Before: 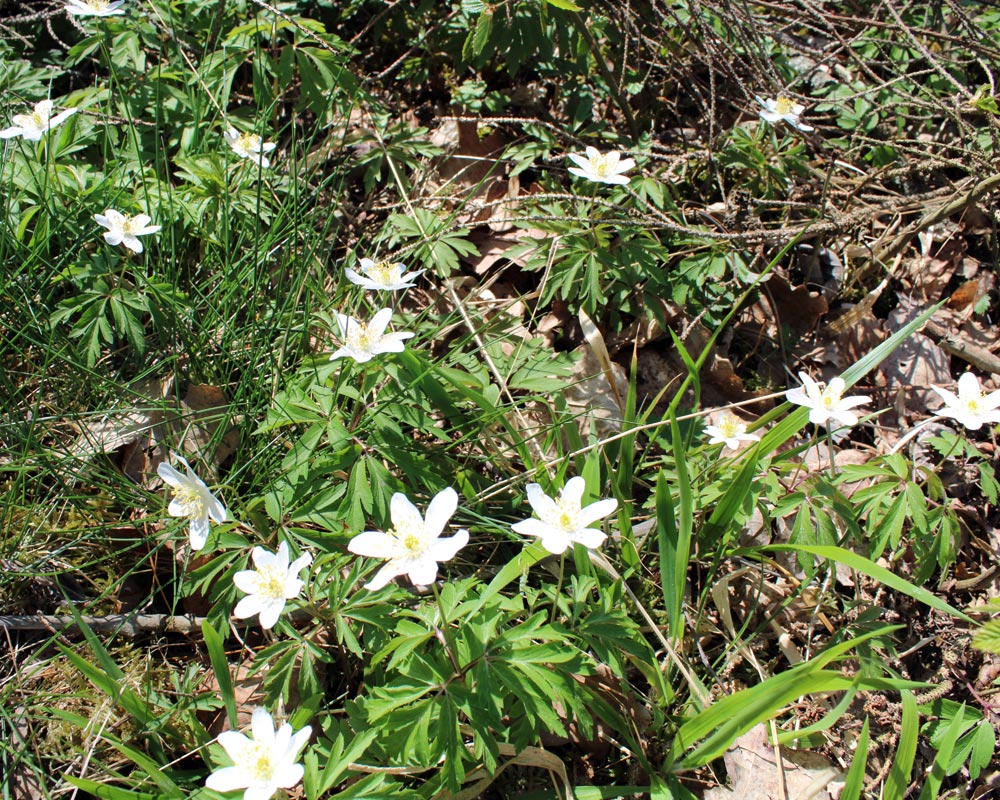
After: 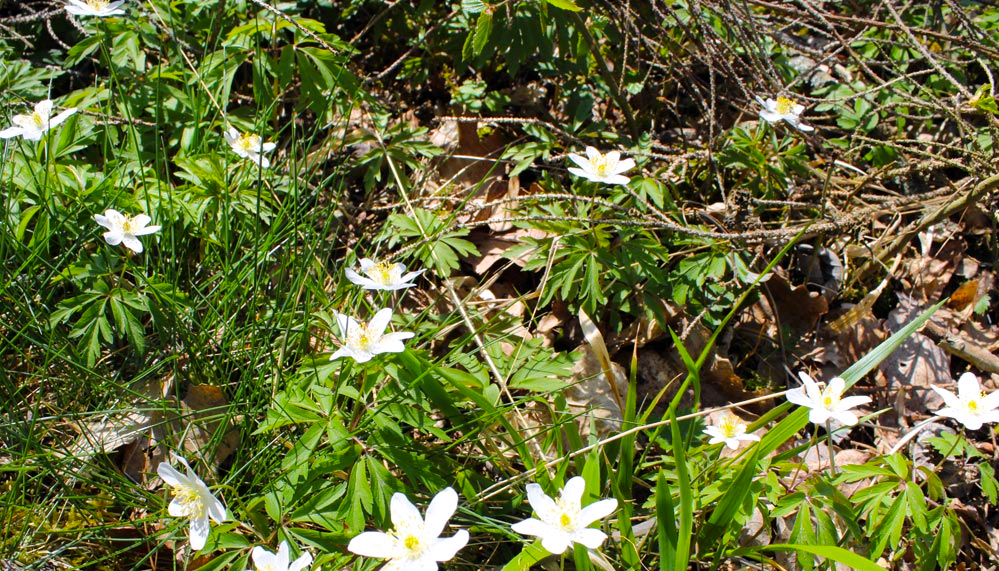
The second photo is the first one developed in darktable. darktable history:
white balance: red 1.004, blue 1.024
color zones: curves: ch1 [(0.25, 0.61) (0.75, 0.248)]
crop: bottom 28.576%
color balance rgb: perceptual saturation grading › global saturation 20%, global vibrance 20%
color contrast: green-magenta contrast 0.81
